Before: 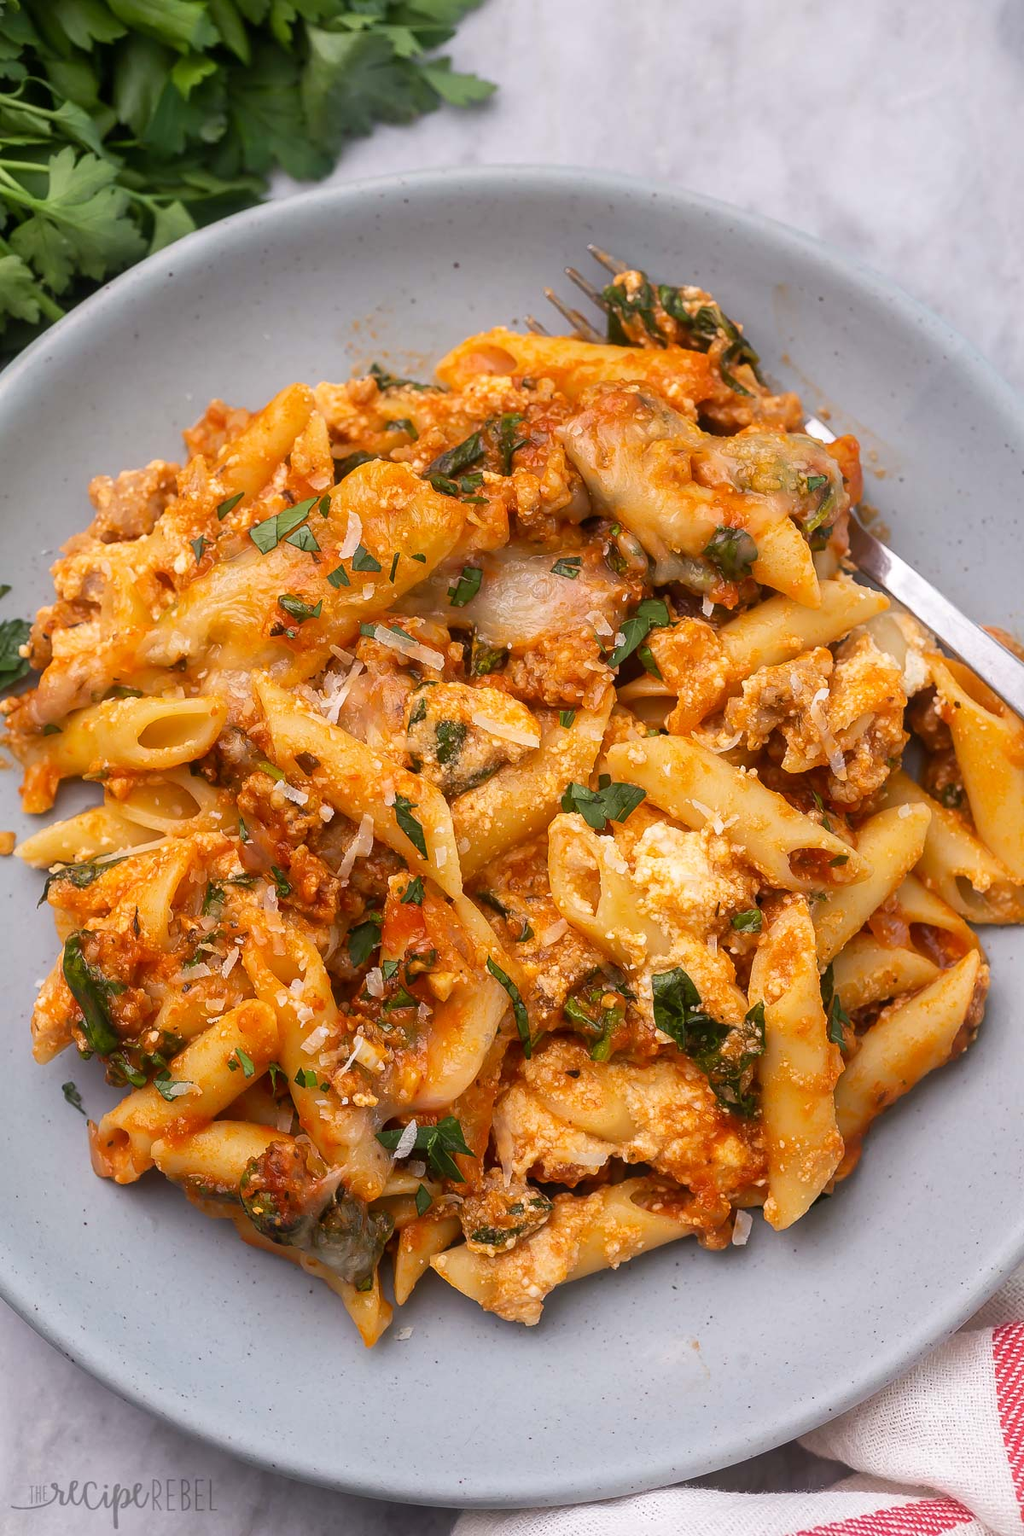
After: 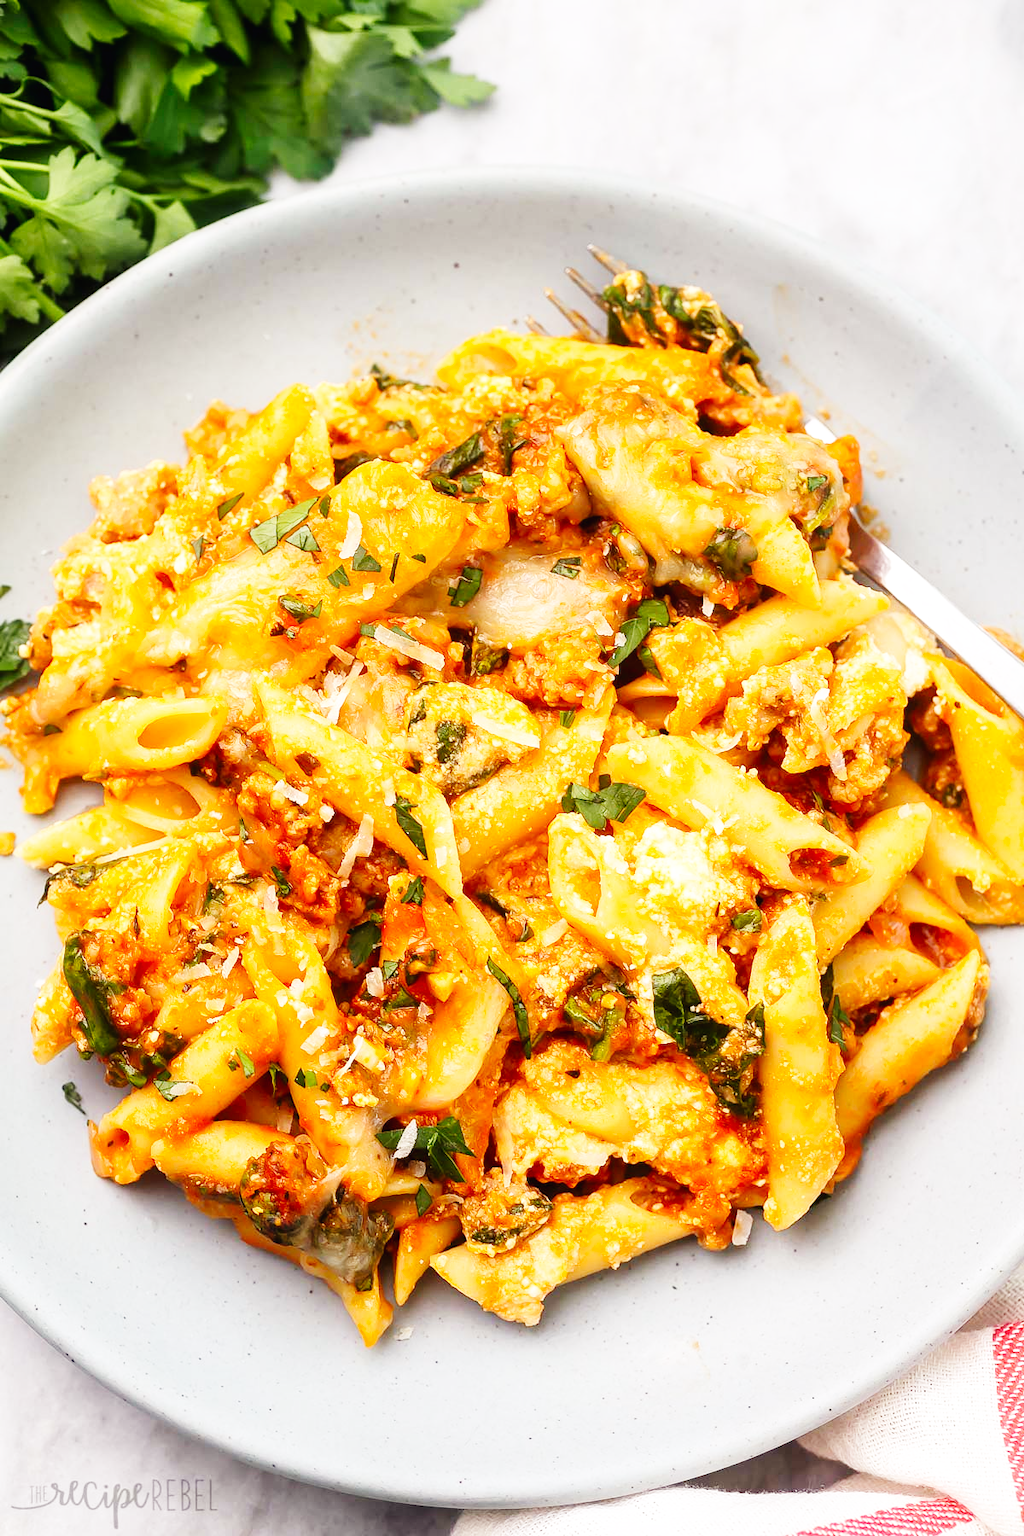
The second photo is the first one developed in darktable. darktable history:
vibrance: vibrance 0%
base curve: curves: ch0 [(0, 0.003) (0.001, 0.002) (0.006, 0.004) (0.02, 0.022) (0.048, 0.086) (0.094, 0.234) (0.162, 0.431) (0.258, 0.629) (0.385, 0.8) (0.548, 0.918) (0.751, 0.988) (1, 1)], preserve colors none
rgb curve: curves: ch2 [(0, 0) (0.567, 0.512) (1, 1)], mode RGB, independent channels
